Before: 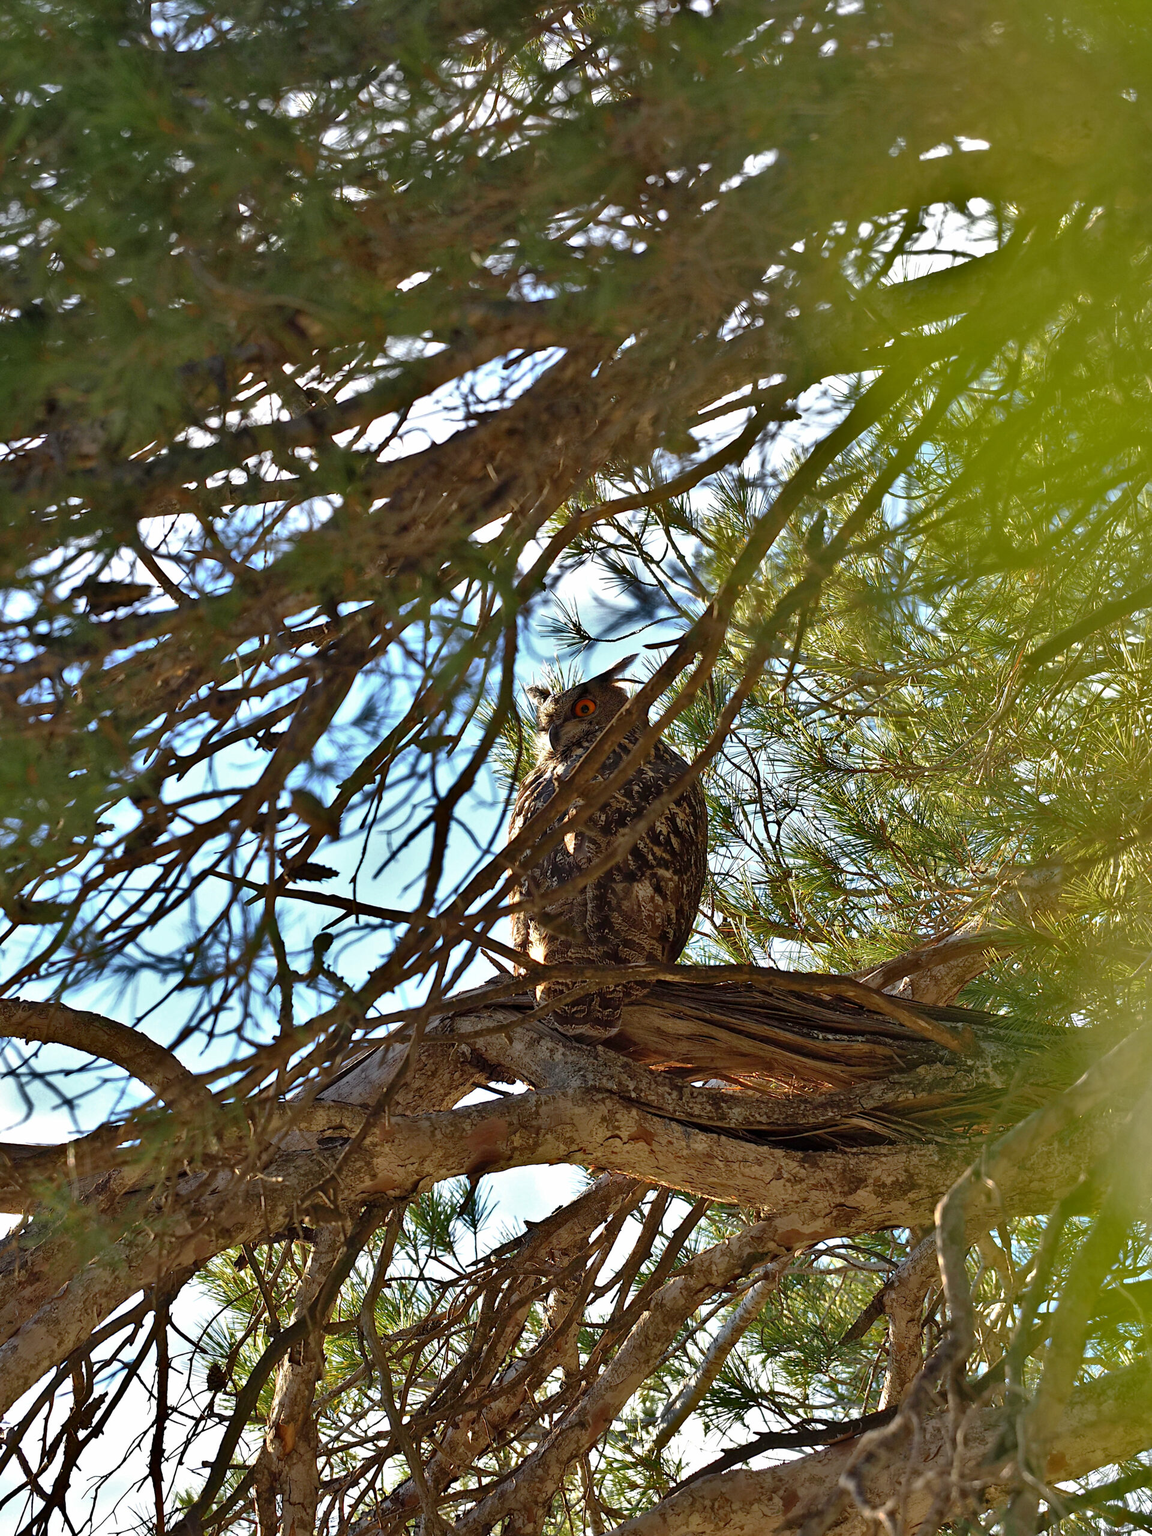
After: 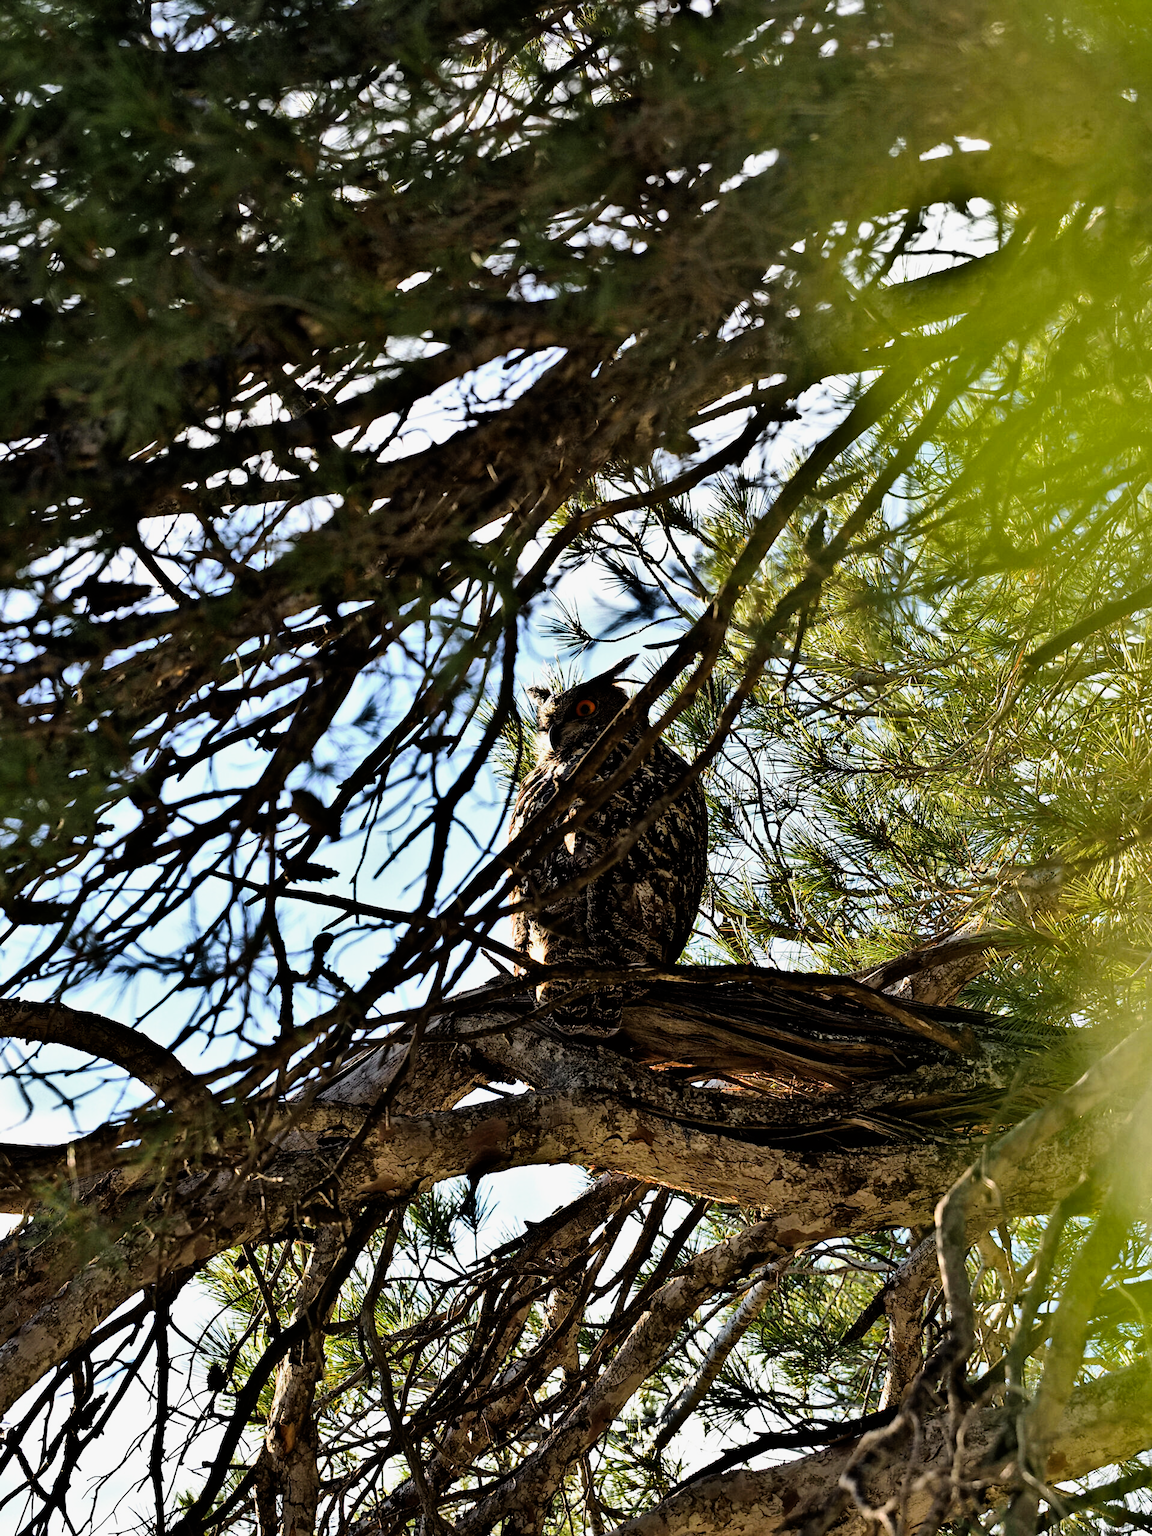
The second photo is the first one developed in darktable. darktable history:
tone equalizer: -8 EV -0.734 EV, -7 EV -0.715 EV, -6 EV -0.585 EV, -5 EV -0.405 EV, -3 EV 0.39 EV, -2 EV 0.6 EV, -1 EV 0.693 EV, +0 EV 0.722 EV, edges refinement/feathering 500, mask exposure compensation -1.57 EV, preserve details no
filmic rgb: black relative exposure -5.06 EV, white relative exposure 3.96 EV, hardness 2.88, contrast 1.296, highlights saturation mix -29.85%
color balance rgb: shadows lift › chroma 1.049%, shadows lift › hue 217.89°, linear chroma grading › shadows -8.682%, linear chroma grading › global chroma 9.753%, perceptual saturation grading › global saturation -0.08%
